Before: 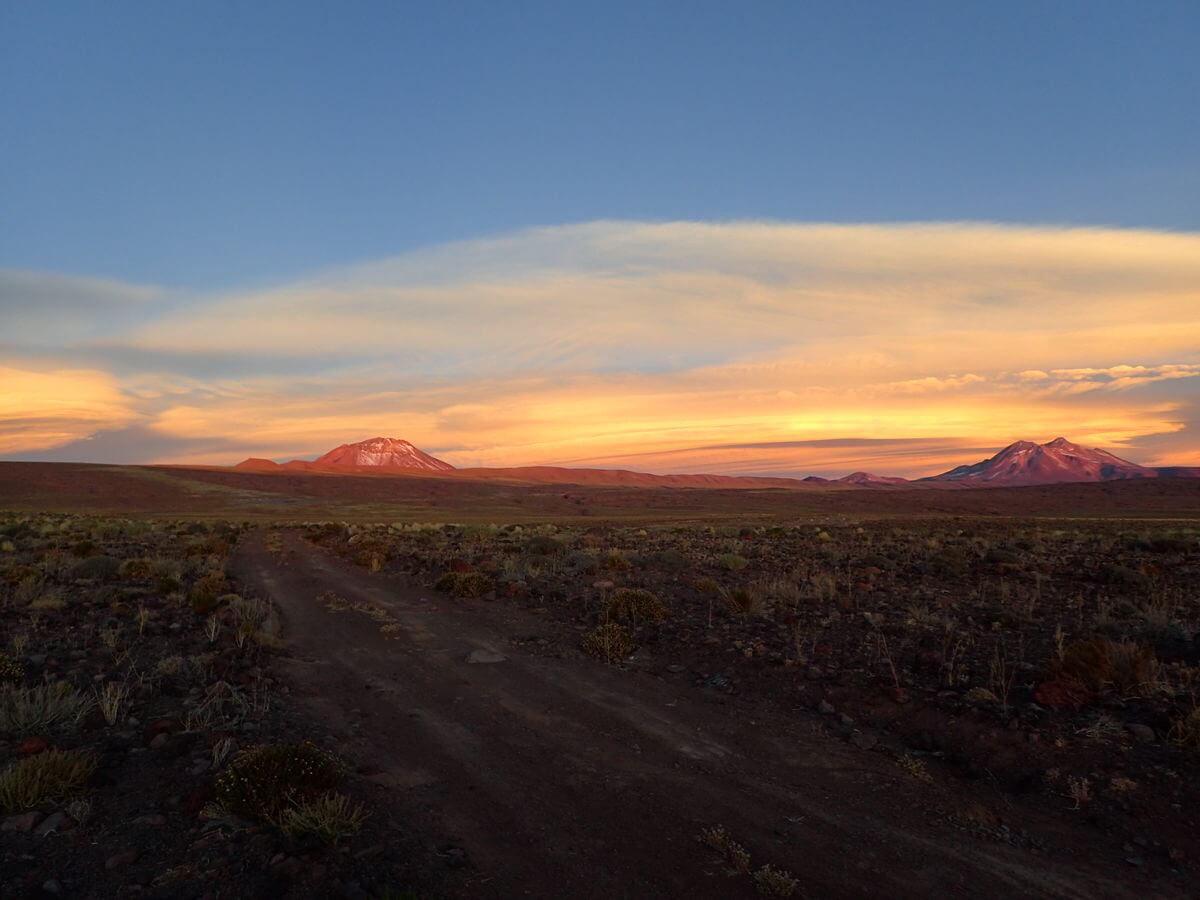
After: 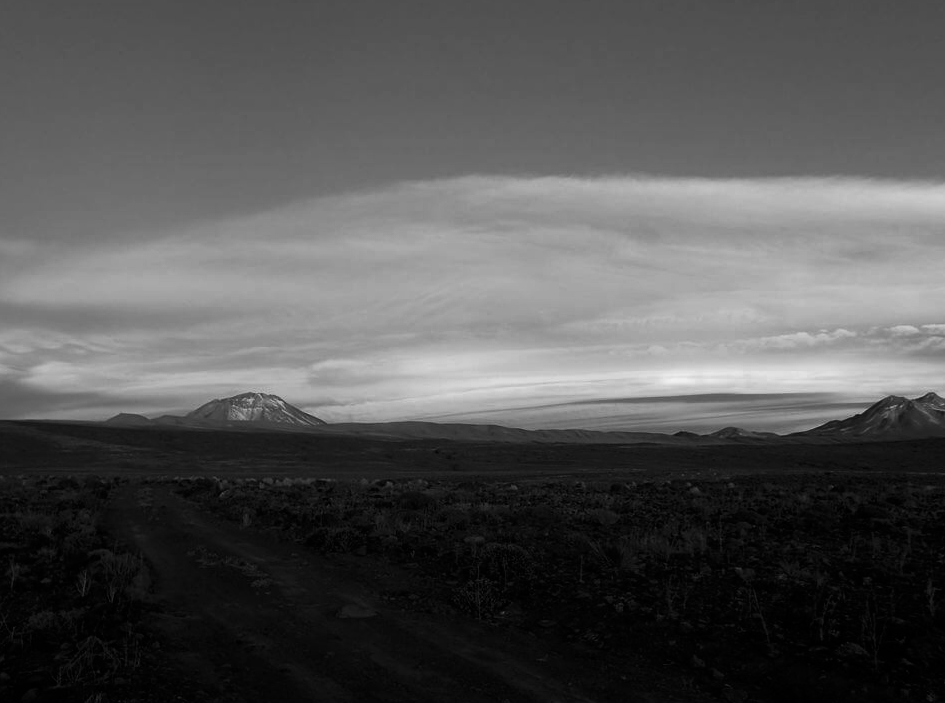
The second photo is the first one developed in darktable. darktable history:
monochrome: on, module defaults
crop and rotate: left 10.77%, top 5.1%, right 10.41%, bottom 16.76%
contrast brightness saturation: contrast 0.1, brightness -0.26, saturation 0.14
